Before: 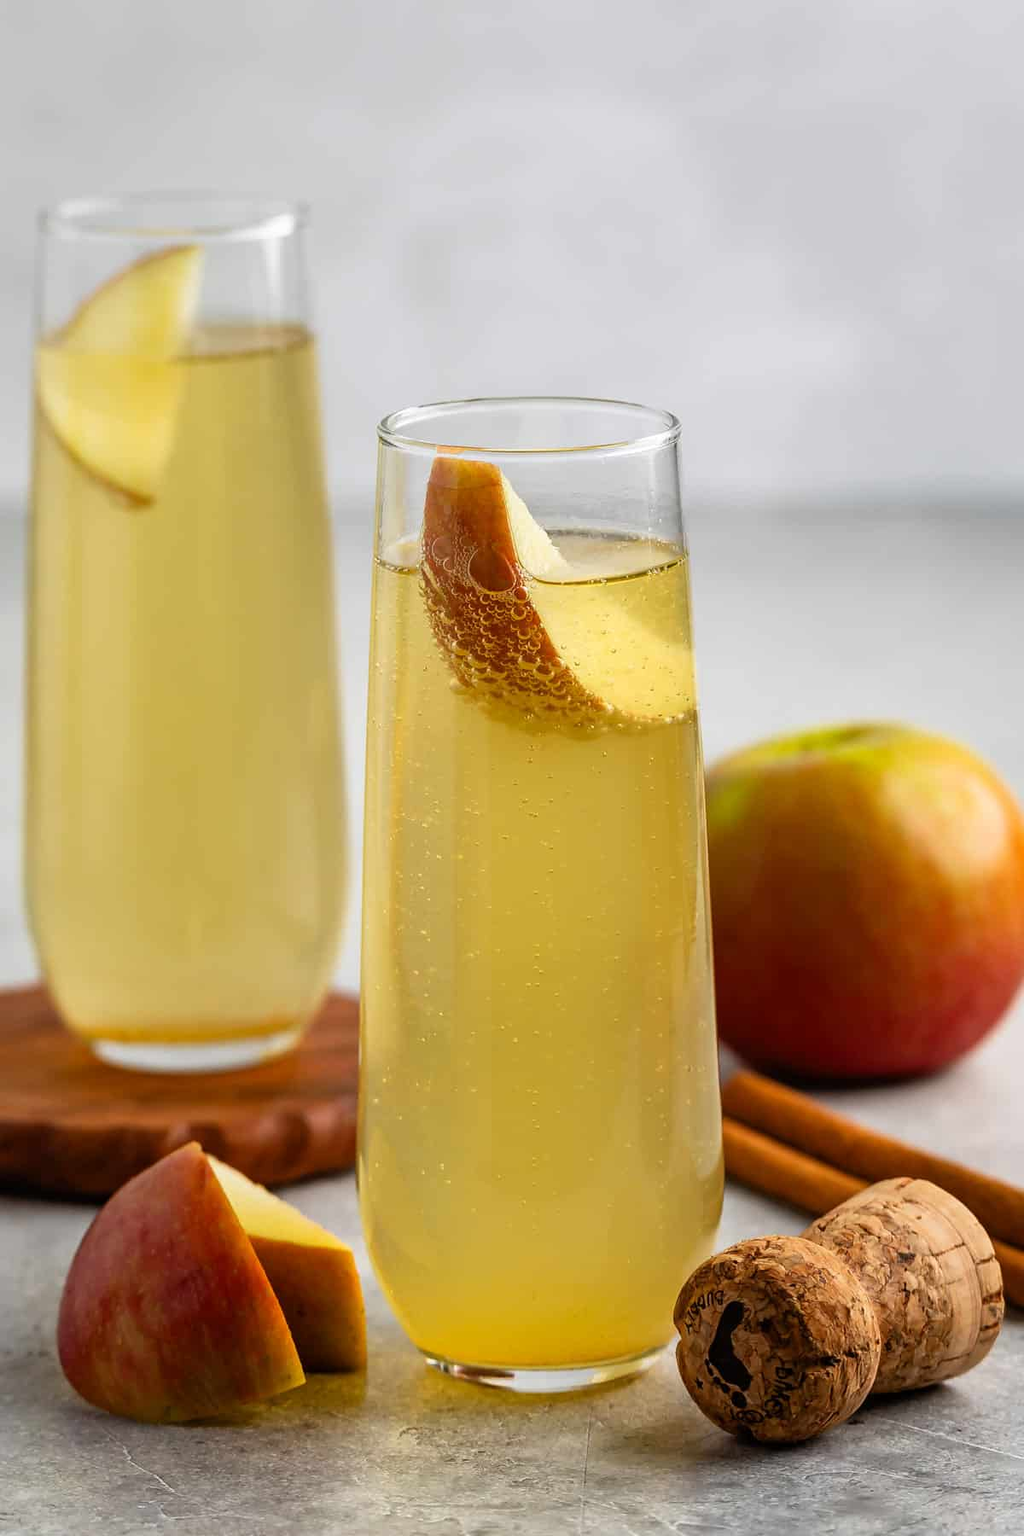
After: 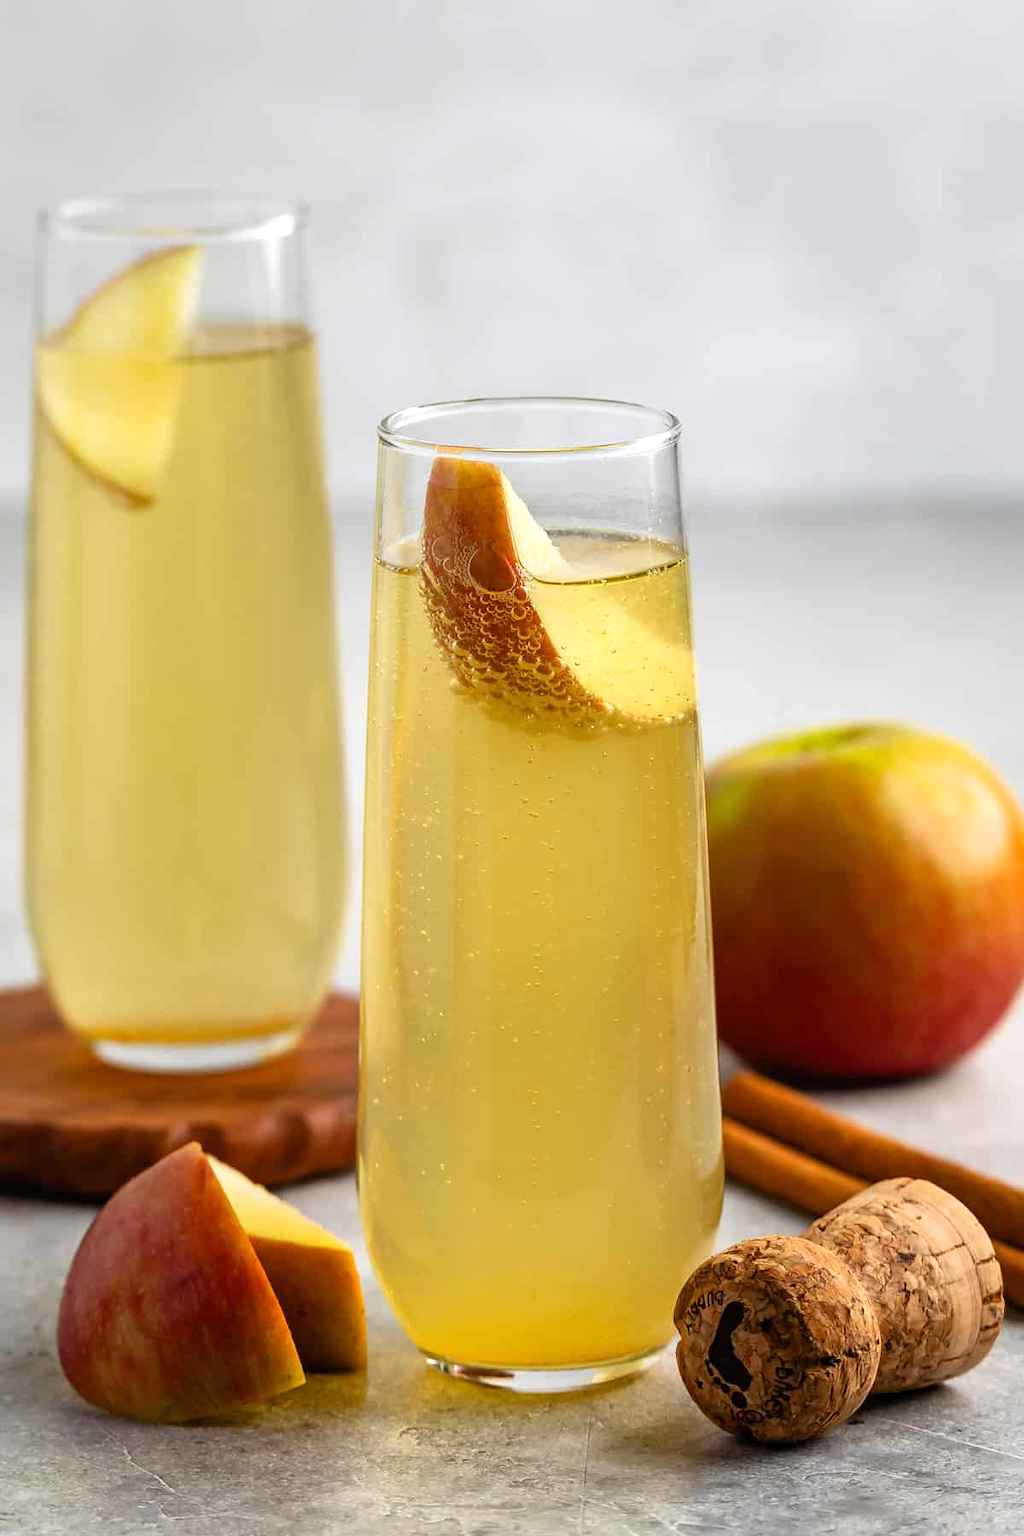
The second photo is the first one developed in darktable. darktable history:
exposure: exposure 0.208 EV, compensate highlight preservation false
